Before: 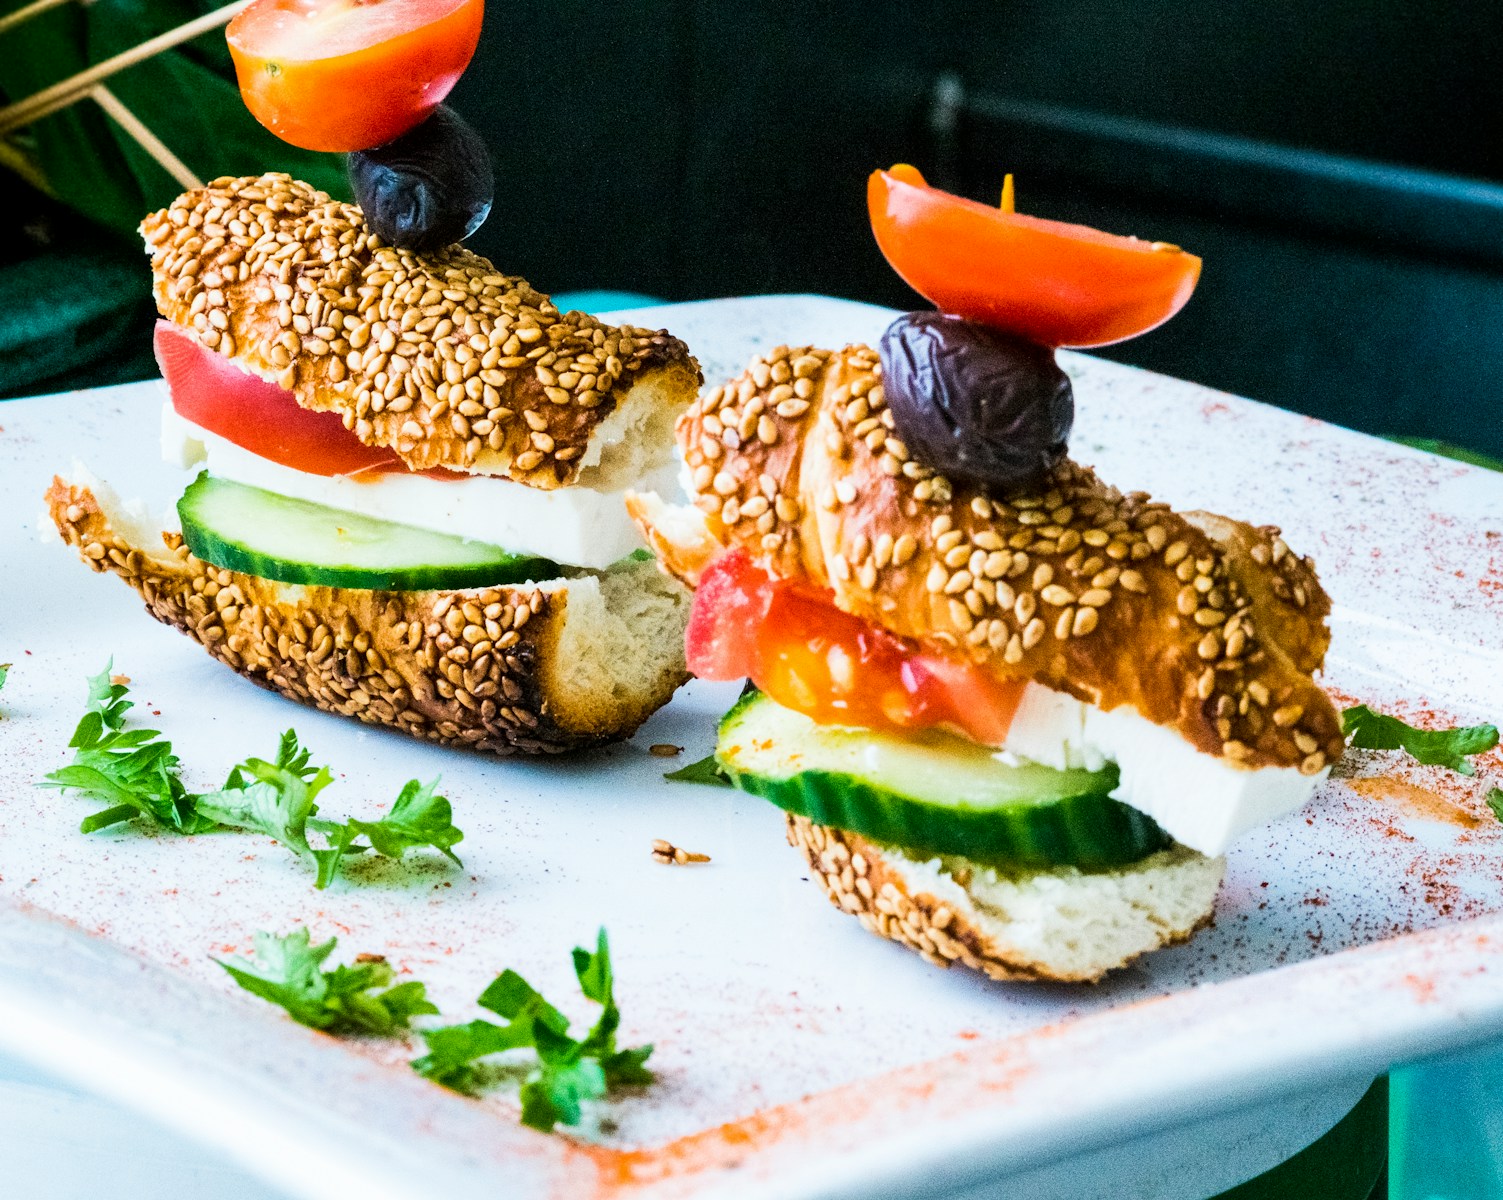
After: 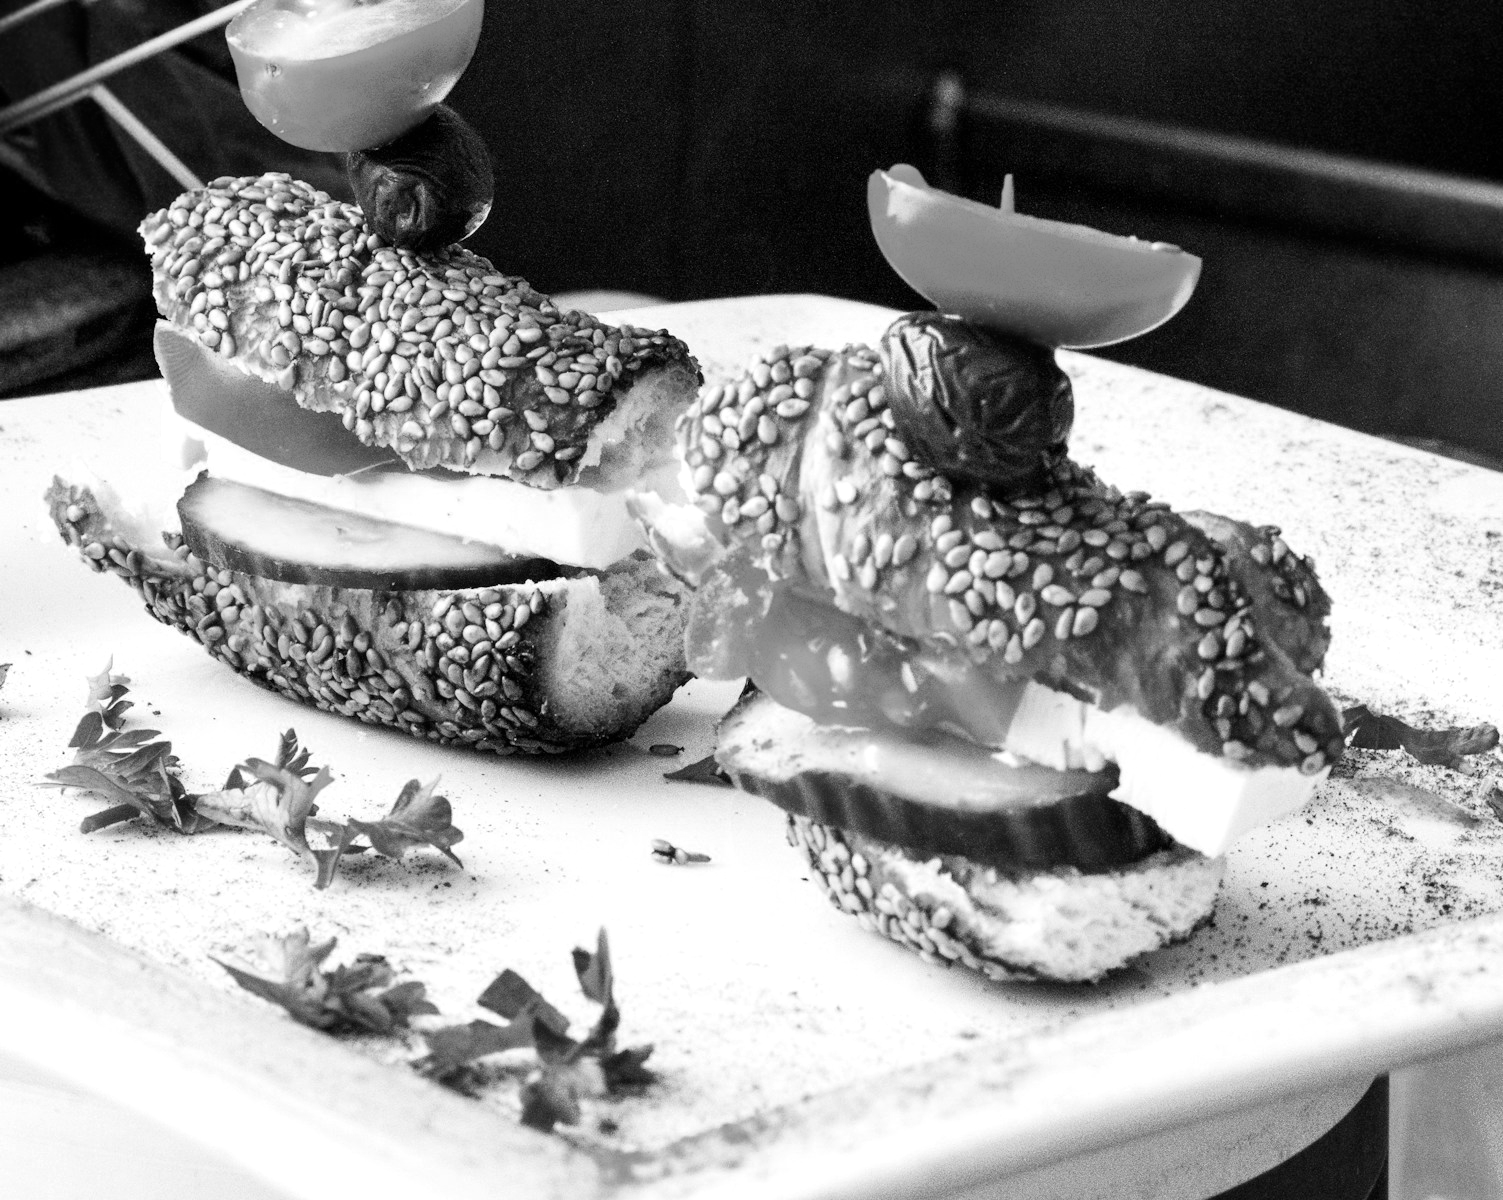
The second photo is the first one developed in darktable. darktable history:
color calibration: output gray [0.246, 0.254, 0.501, 0], illuminant same as pipeline (D50), adaptation XYZ, x 0.346, y 0.358, temperature 5018.79 K
exposure: exposure 0.293 EV, compensate highlight preservation false
